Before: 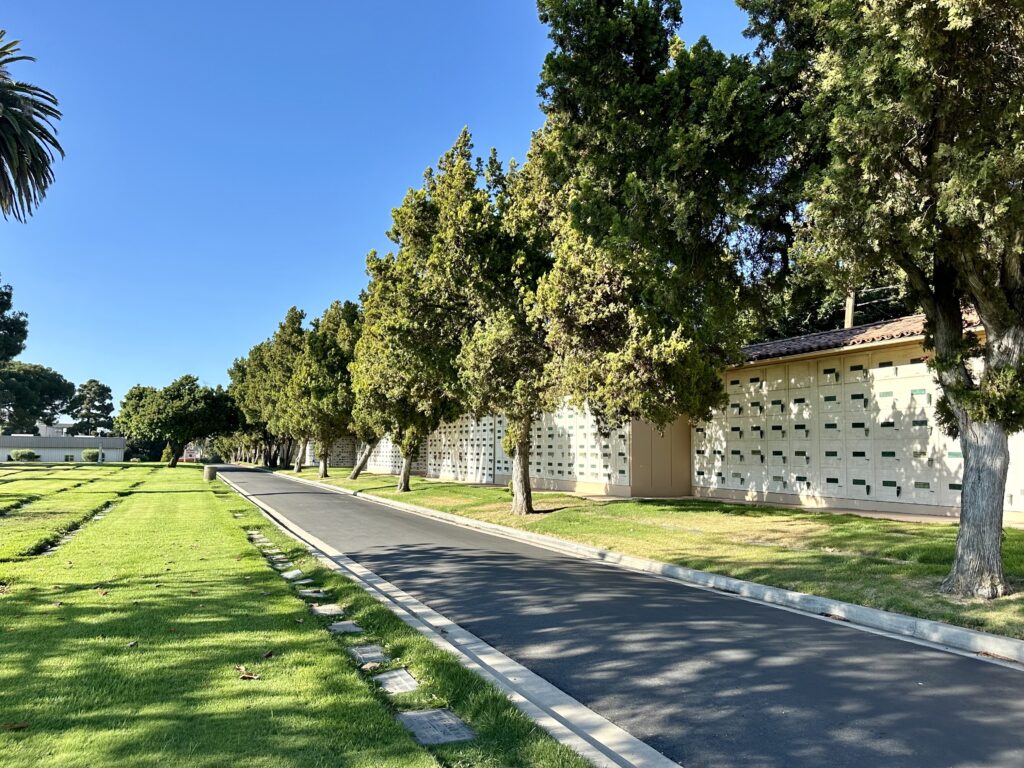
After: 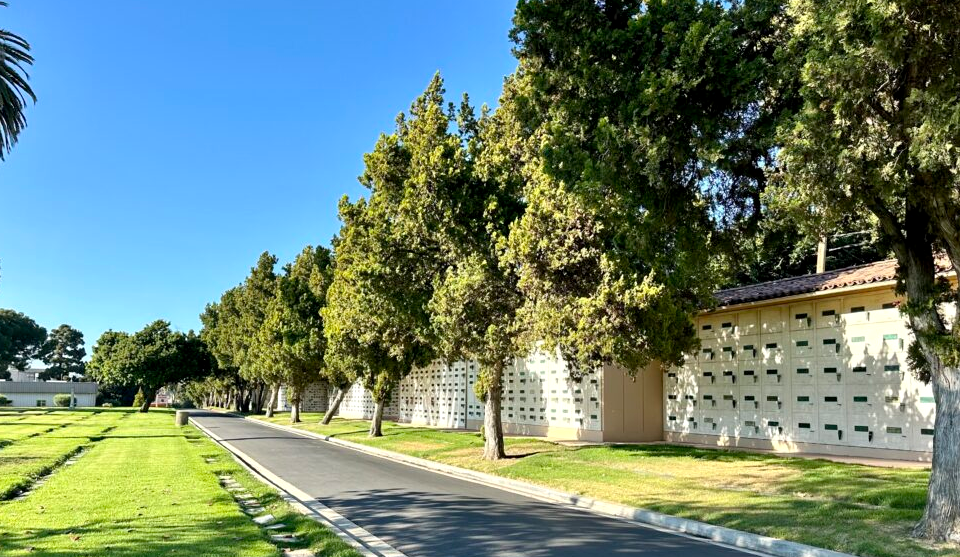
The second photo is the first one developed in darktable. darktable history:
exposure: black level correction 0.002, exposure 0.15 EV, compensate highlight preservation false
crop: left 2.737%, top 7.287%, right 3.421%, bottom 20.179%
